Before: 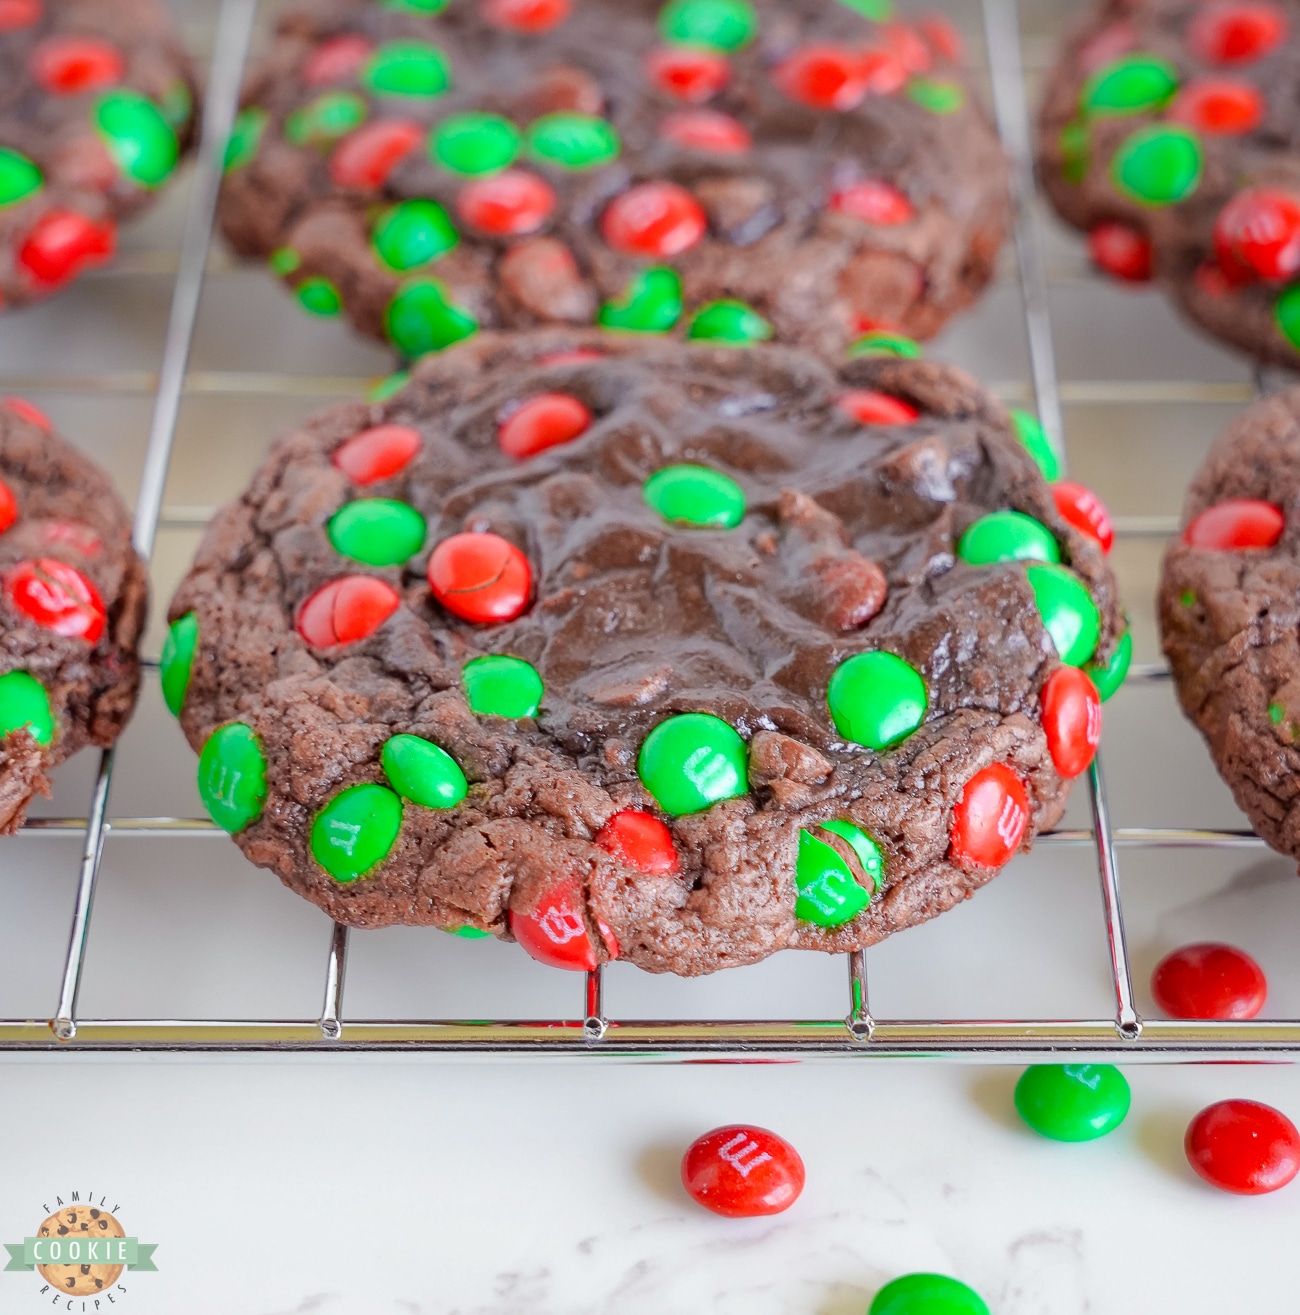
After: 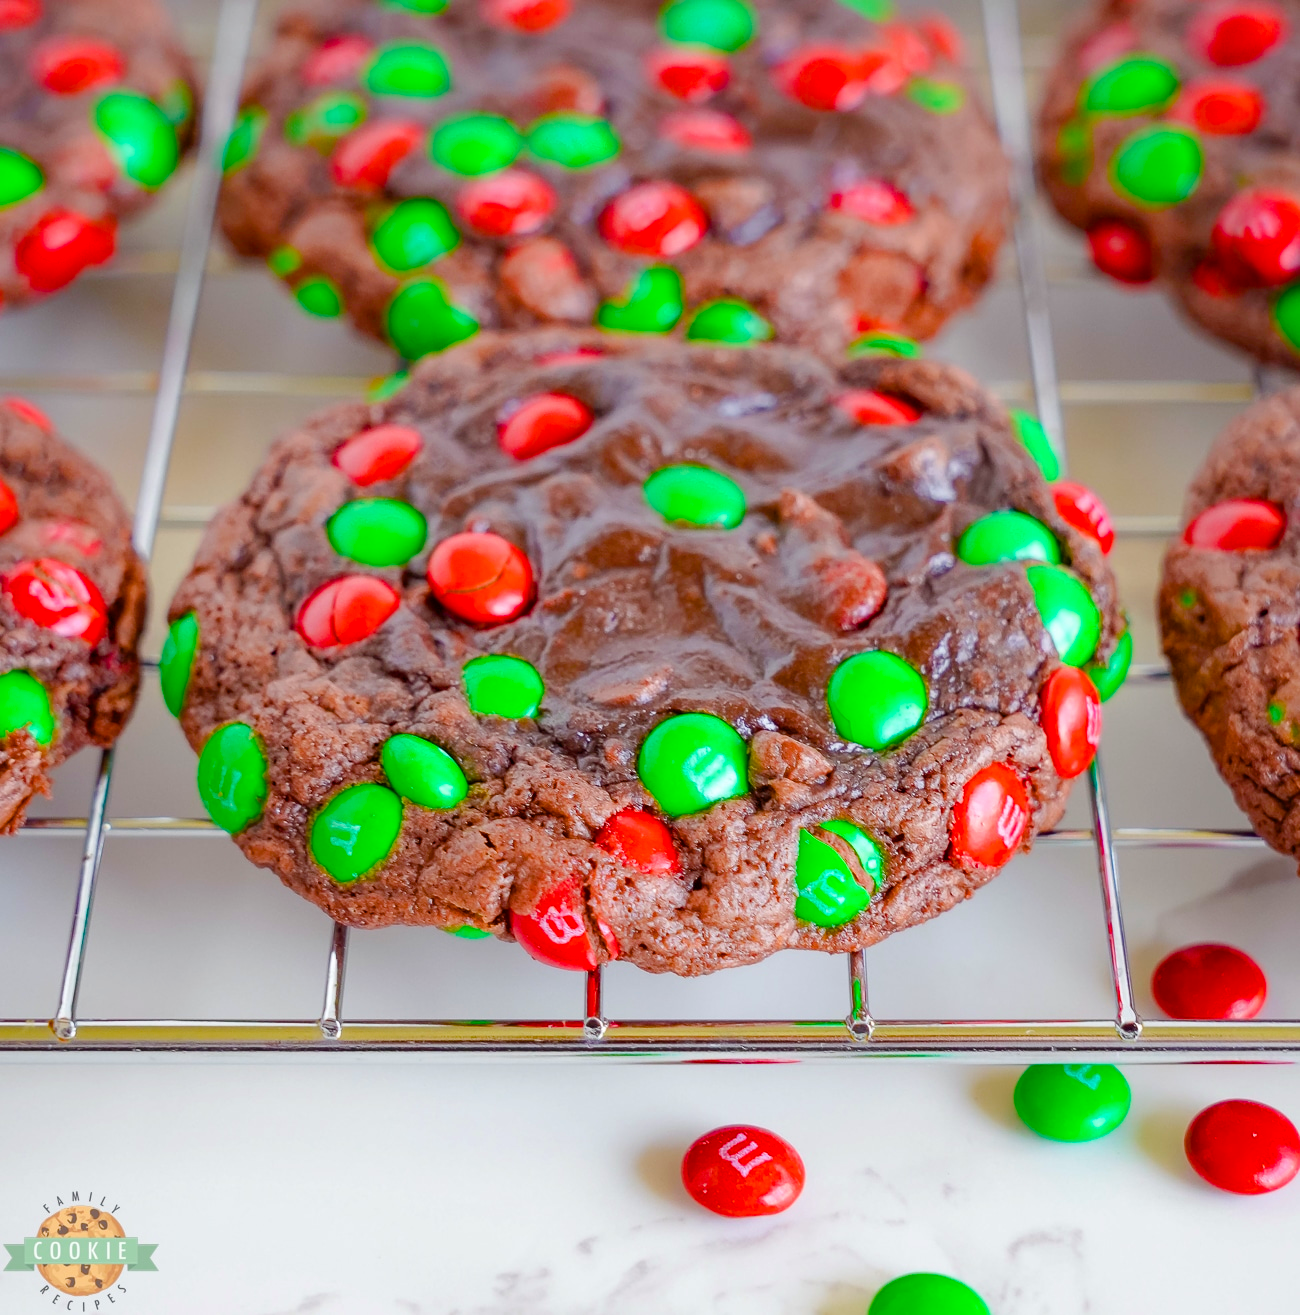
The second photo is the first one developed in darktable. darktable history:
color balance rgb: power › luminance 3.165%, power › hue 231.88°, linear chroma grading › global chroma 24.812%, perceptual saturation grading › global saturation 20%, perceptual saturation grading › highlights -24.978%, perceptual saturation grading › shadows 49.918%
tone equalizer: edges refinement/feathering 500, mask exposure compensation -1.57 EV, preserve details no
